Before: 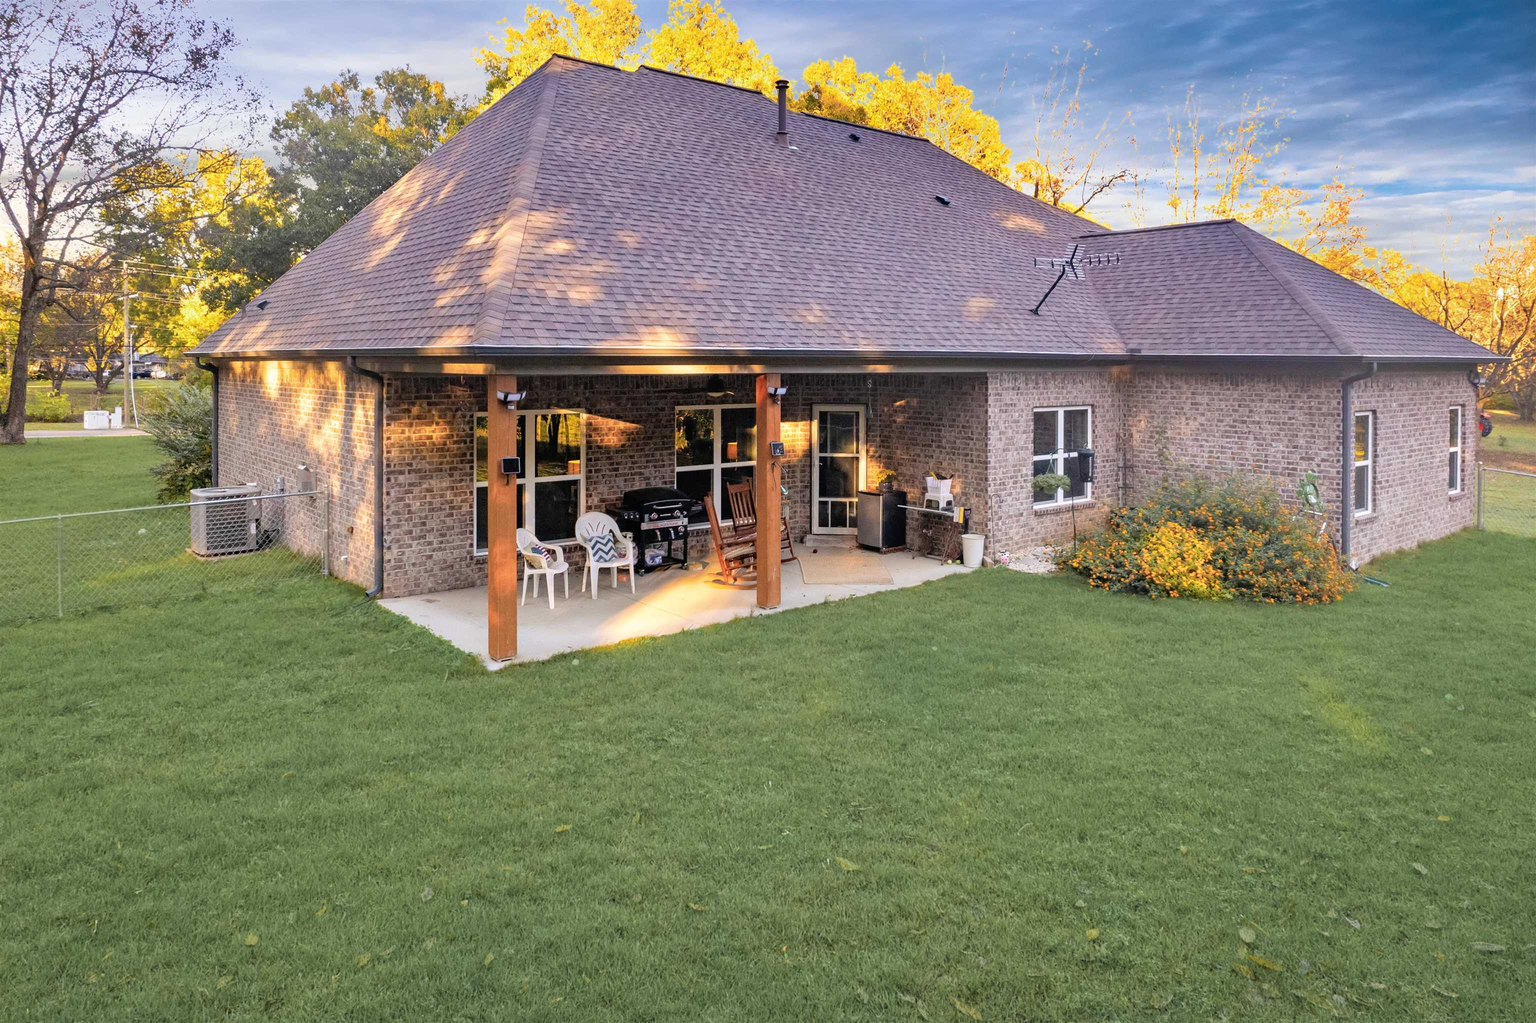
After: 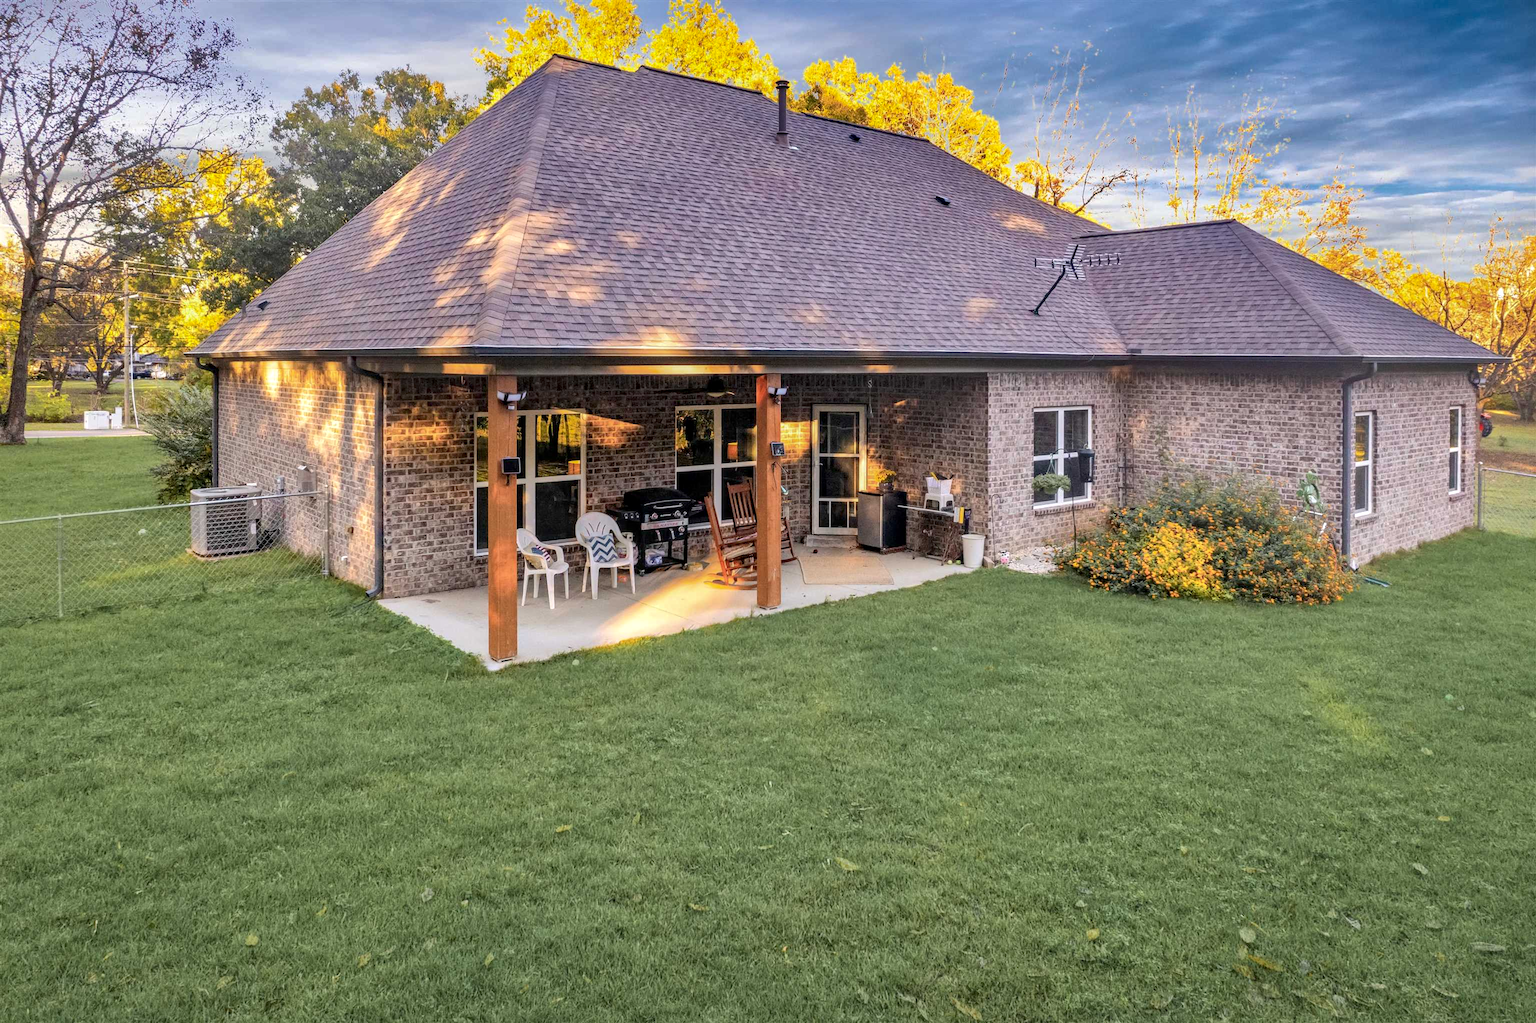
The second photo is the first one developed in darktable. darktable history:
local contrast: on, module defaults
shadows and highlights: shadows 40.18, highlights -59.71
contrast brightness saturation: contrast 0.14
